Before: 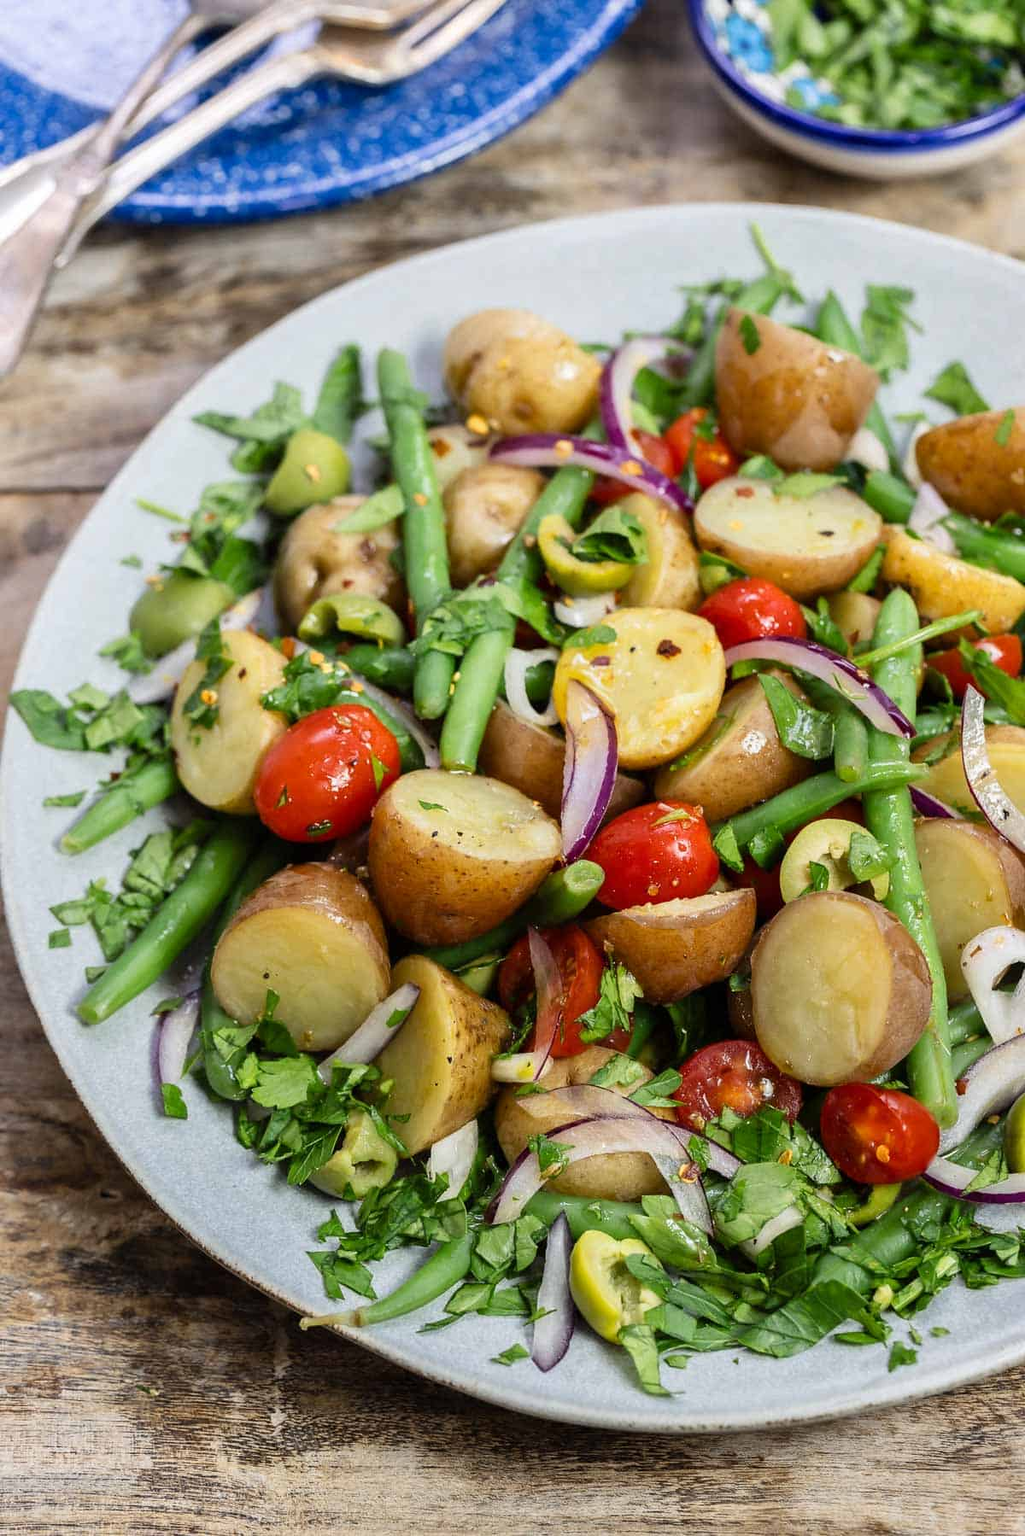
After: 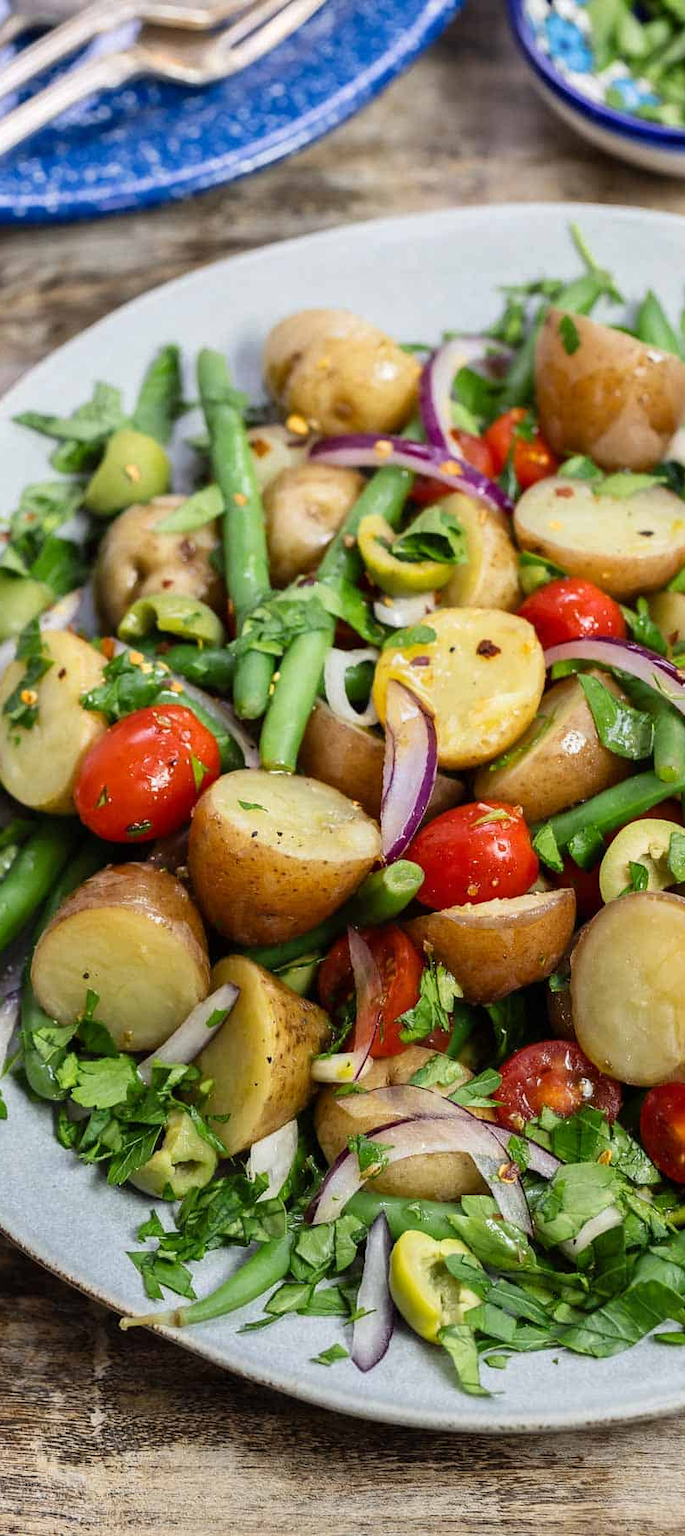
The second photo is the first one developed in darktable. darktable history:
crop and rotate: left 17.658%, right 15.384%
